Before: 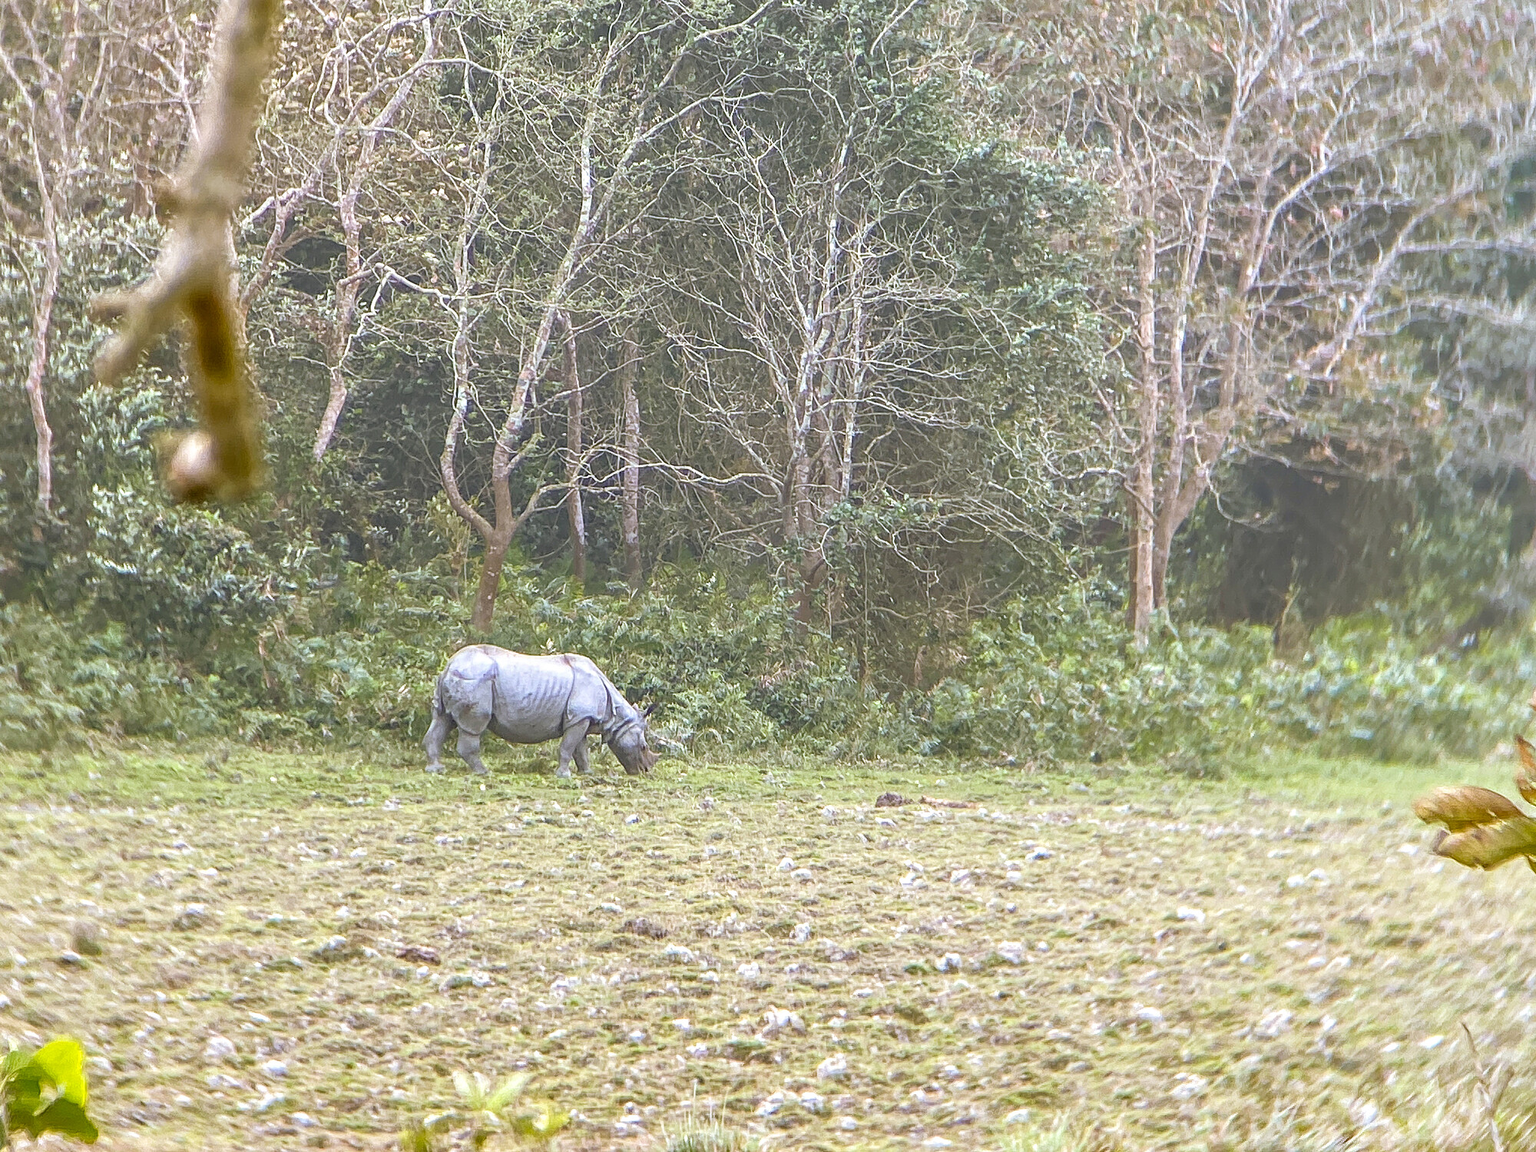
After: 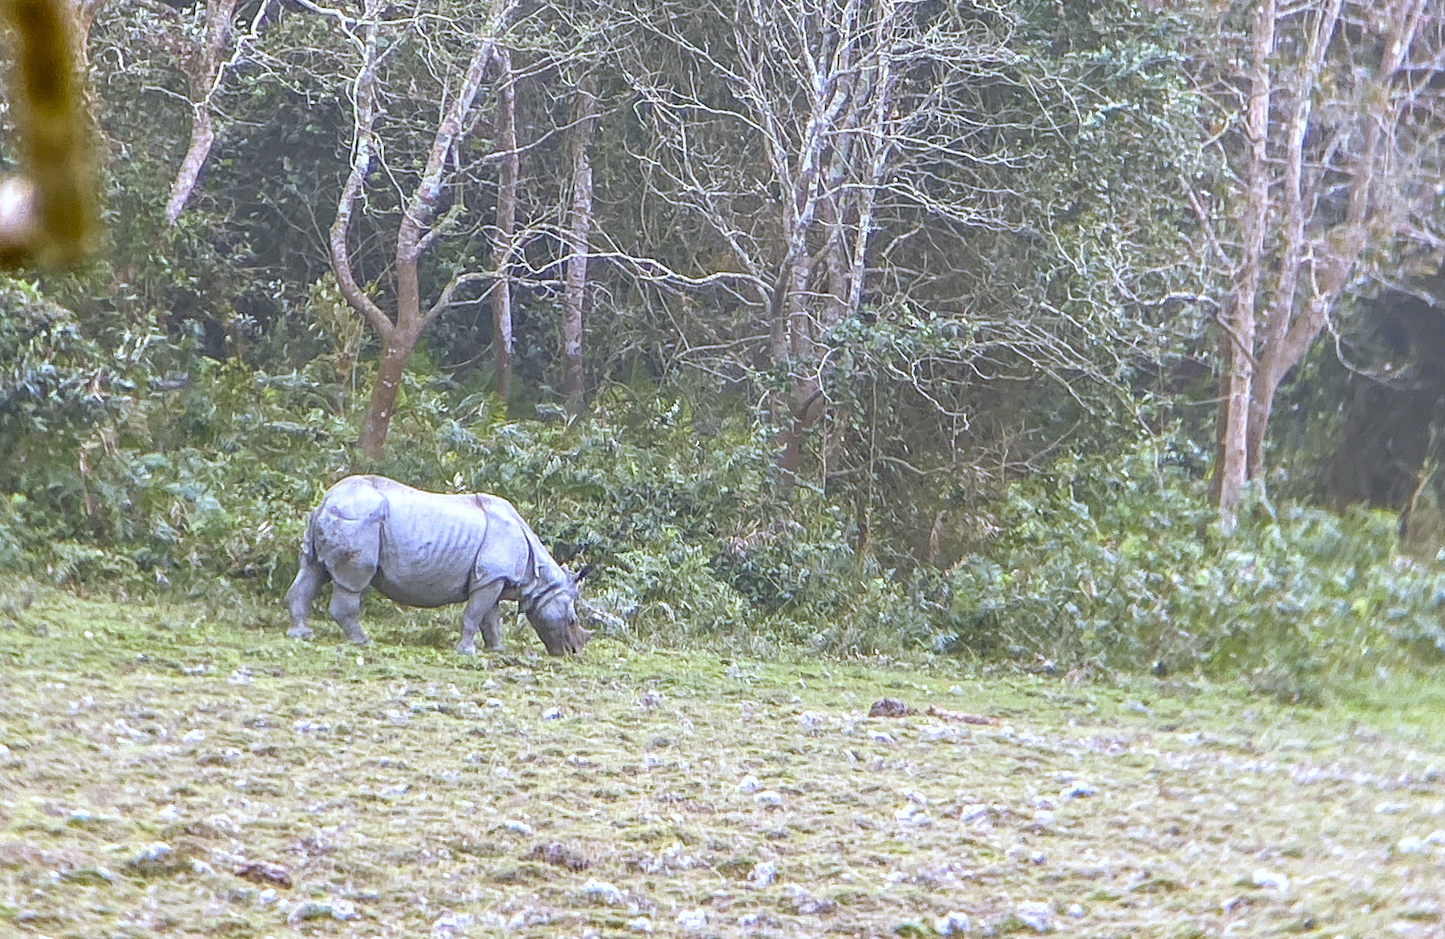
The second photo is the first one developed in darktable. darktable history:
crop and rotate: angle -3.37°, left 9.79%, top 20.73%, right 12.42%, bottom 11.82%
white balance: red 0.967, blue 1.119, emerald 0.756
